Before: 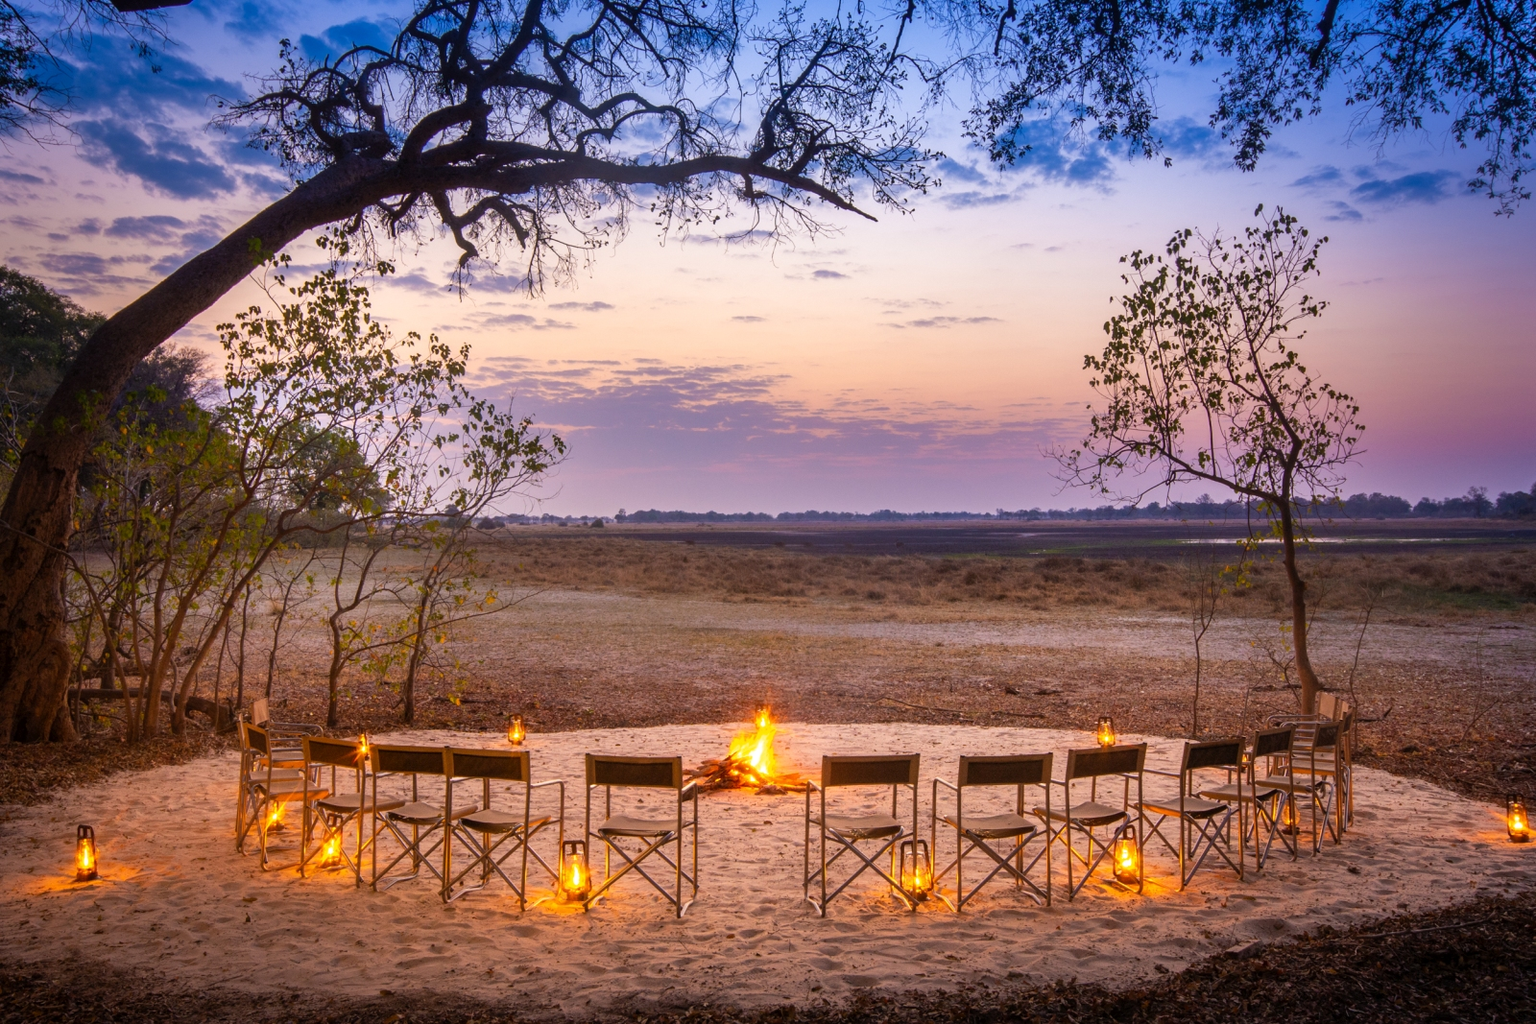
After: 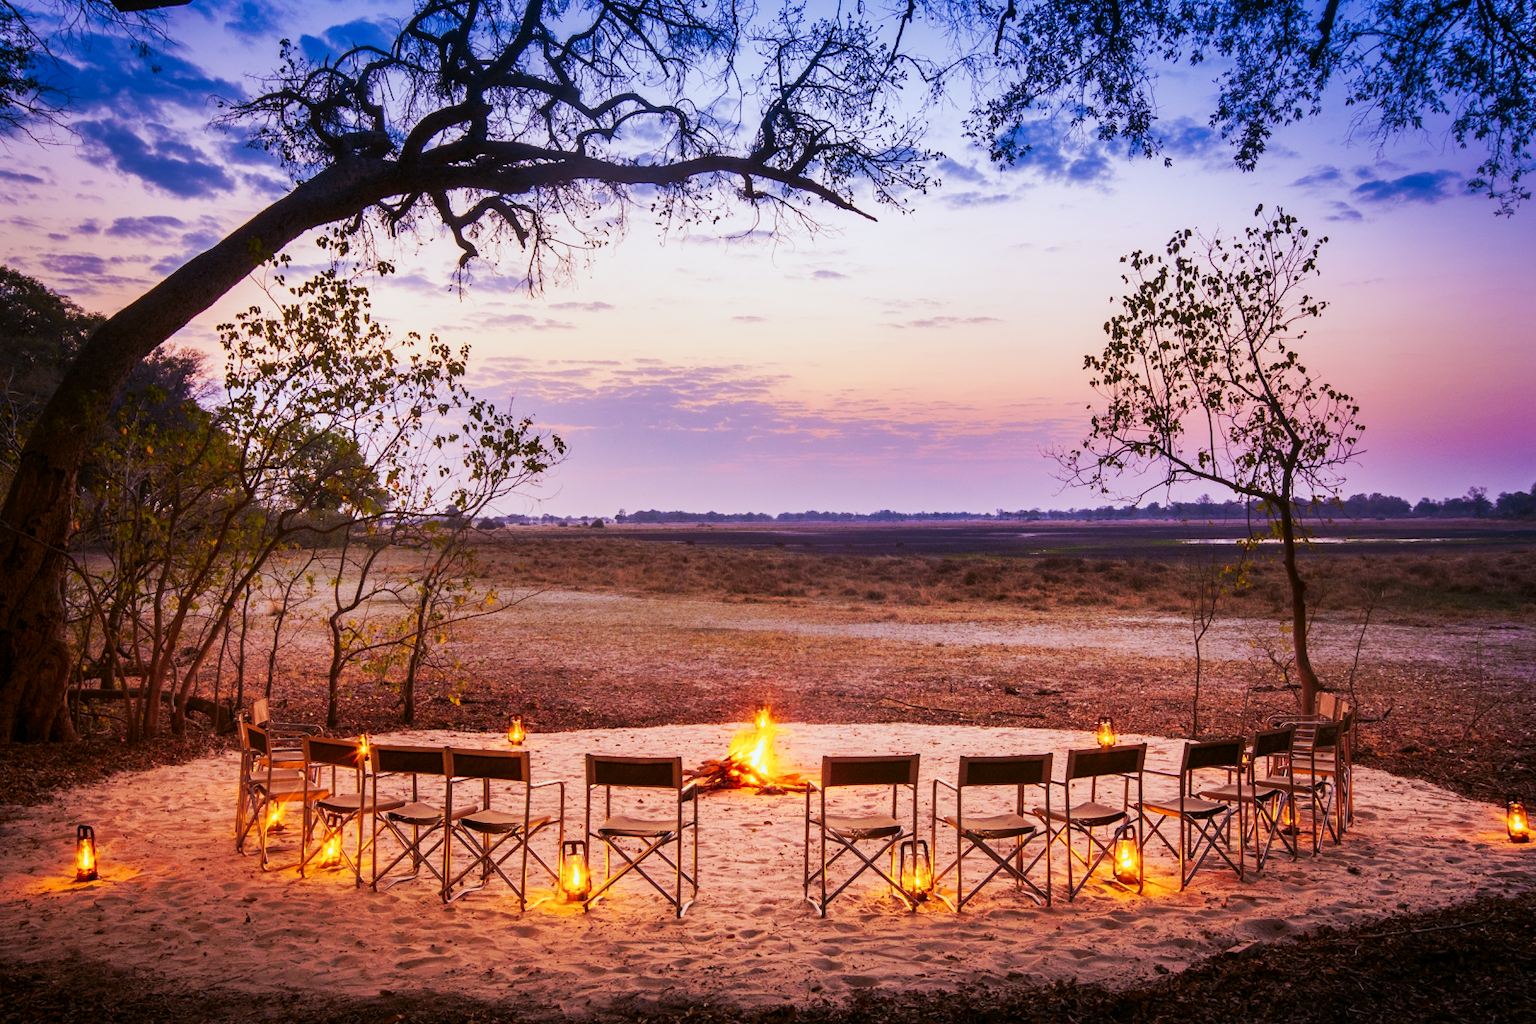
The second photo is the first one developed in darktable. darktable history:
tone curve: curves: ch0 [(0, 0) (0.003, 0.003) (0.011, 0.011) (0.025, 0.024) (0.044, 0.043) (0.069, 0.067) (0.1, 0.096) (0.136, 0.131) (0.177, 0.171) (0.224, 0.217) (0.277, 0.268) (0.335, 0.324) (0.399, 0.386) (0.468, 0.453) (0.543, 0.548) (0.623, 0.627) (0.709, 0.712) (0.801, 0.803) (0.898, 0.899) (1, 1)], preserve colors none
color look up table: target L [95.5, 93.75, 92.82, 89.86, 72.55, 77.15, 76.5, 63.46, 53.39, 52.88, 10.33, 200, 87.89, 79, 77.1, 57.46, 56.19, 51.45, 53.83, 53.35, 42.42, 26.51, 18.42, 90.26, 82.64, 79.99, 59.53, 69.15, 58.2, 62.66, 64.79, 52.55, 47.42, 41.51, 31.74, 30.49, 37.09, 25.15, 22.69, 4.565, 5.486, 93.26, 85.52, 77.5, 60.61, 56.15, 31.95, 20.05, 3.594], target a [-4.846, -6.243, -21.82, -33.97, -57.58, -13.76, -0.09, -58.53, -29, -34.52, -17.71, 0, 11.38, 21.81, 26.59, 76.71, 74.77, 77.66, 40.72, 25.29, 67.2, 9.454, 35.79, 11.74, 12.24, 34.86, 61.6, 11.54, 87.05, 11.32, 52.8, 41.45, 77.07, 67.17, 27.1, 27.18, 68.39, 47.73, 47.24, 11, 16.19, -15.69, 0.296, -5.545, -22.34, -37.72, 1.61, -16.12, -1.729], target b [-0.113, 20.53, 63.4, 12.19, 69.24, 6.407, 58.05, 50.07, 55.6, 40.82, 12.82, 0, -0.055, 57.91, 27.48, 15.52, 69.18, 56.04, 27.43, 60.41, 36.42, 17.05, 25.12, -11.78, -22.9, -27.11, -7.98, -9.315, -33.8, -53.87, -52.03, -36.93, -41.04, 8.456, -9.882, -72.65, -70.03, -36.24, -85, -2.345, -37.56, -3.689, -10.23, -26.36, -31.44, -2.758, -44.58, -6.204, 0.365], num patches 49
